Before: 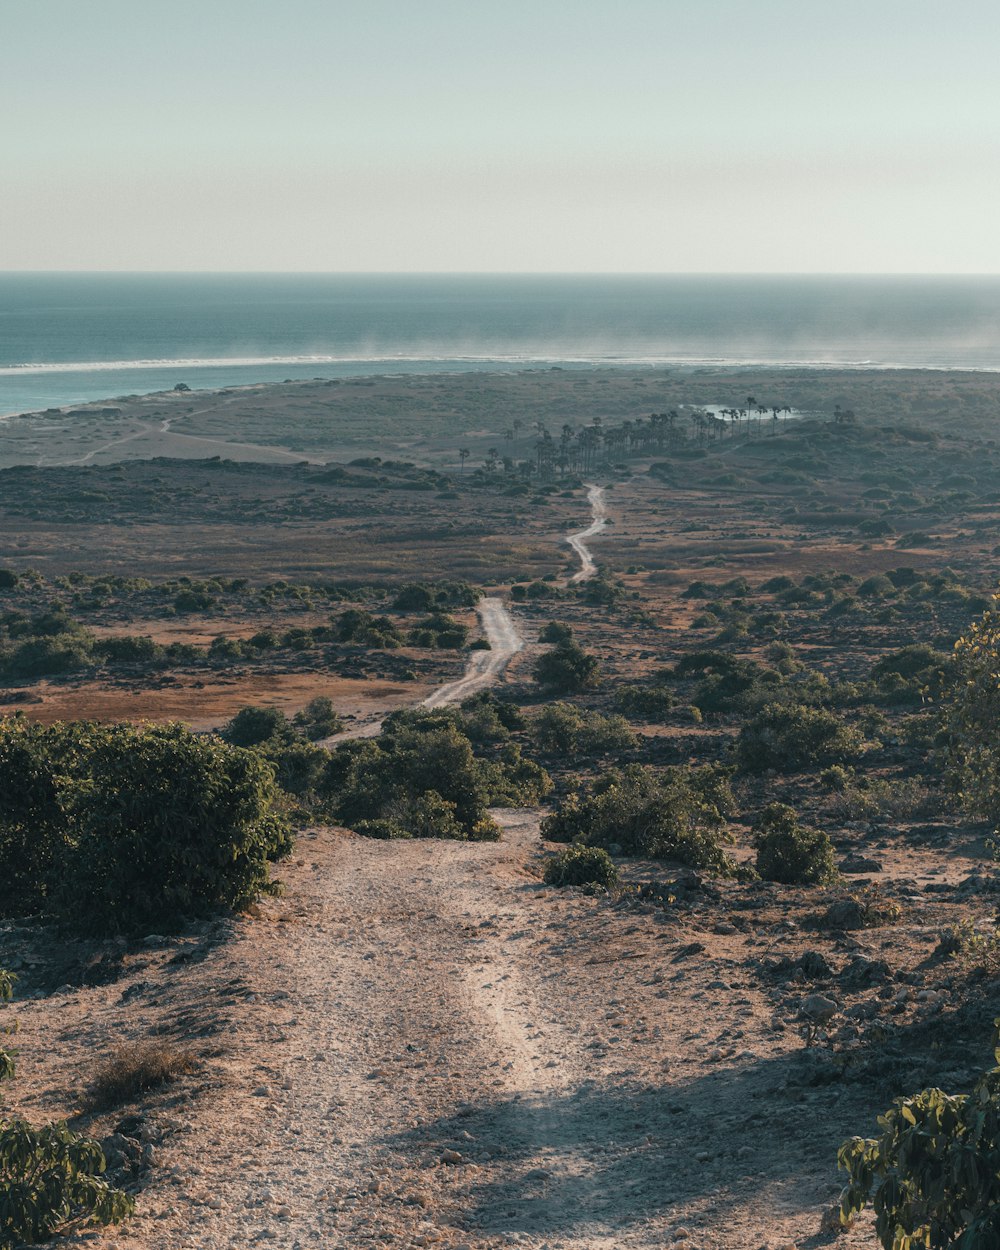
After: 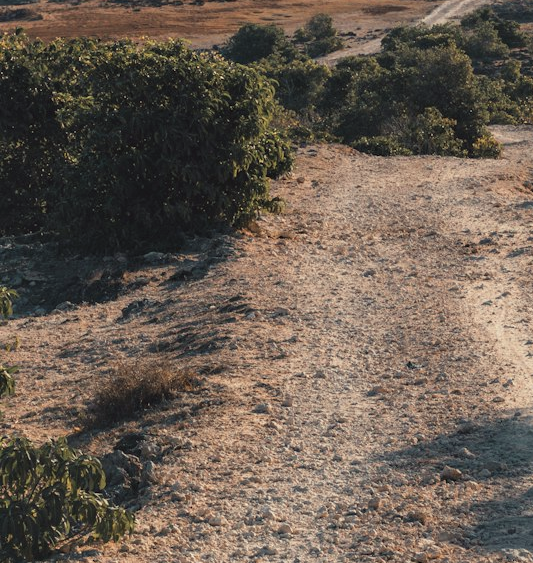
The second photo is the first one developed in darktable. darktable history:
exposure: black level correction -0.003, exposure 0.04 EV, compensate highlight preservation false
contrast equalizer: octaves 7, y [[0.6 ×6], [0.55 ×6], [0 ×6], [0 ×6], [0 ×6]], mix 0.15
color correction: highlights a* -0.95, highlights b* 4.5, shadows a* 3.55
crop and rotate: top 54.778%, right 46.61%, bottom 0.159%
